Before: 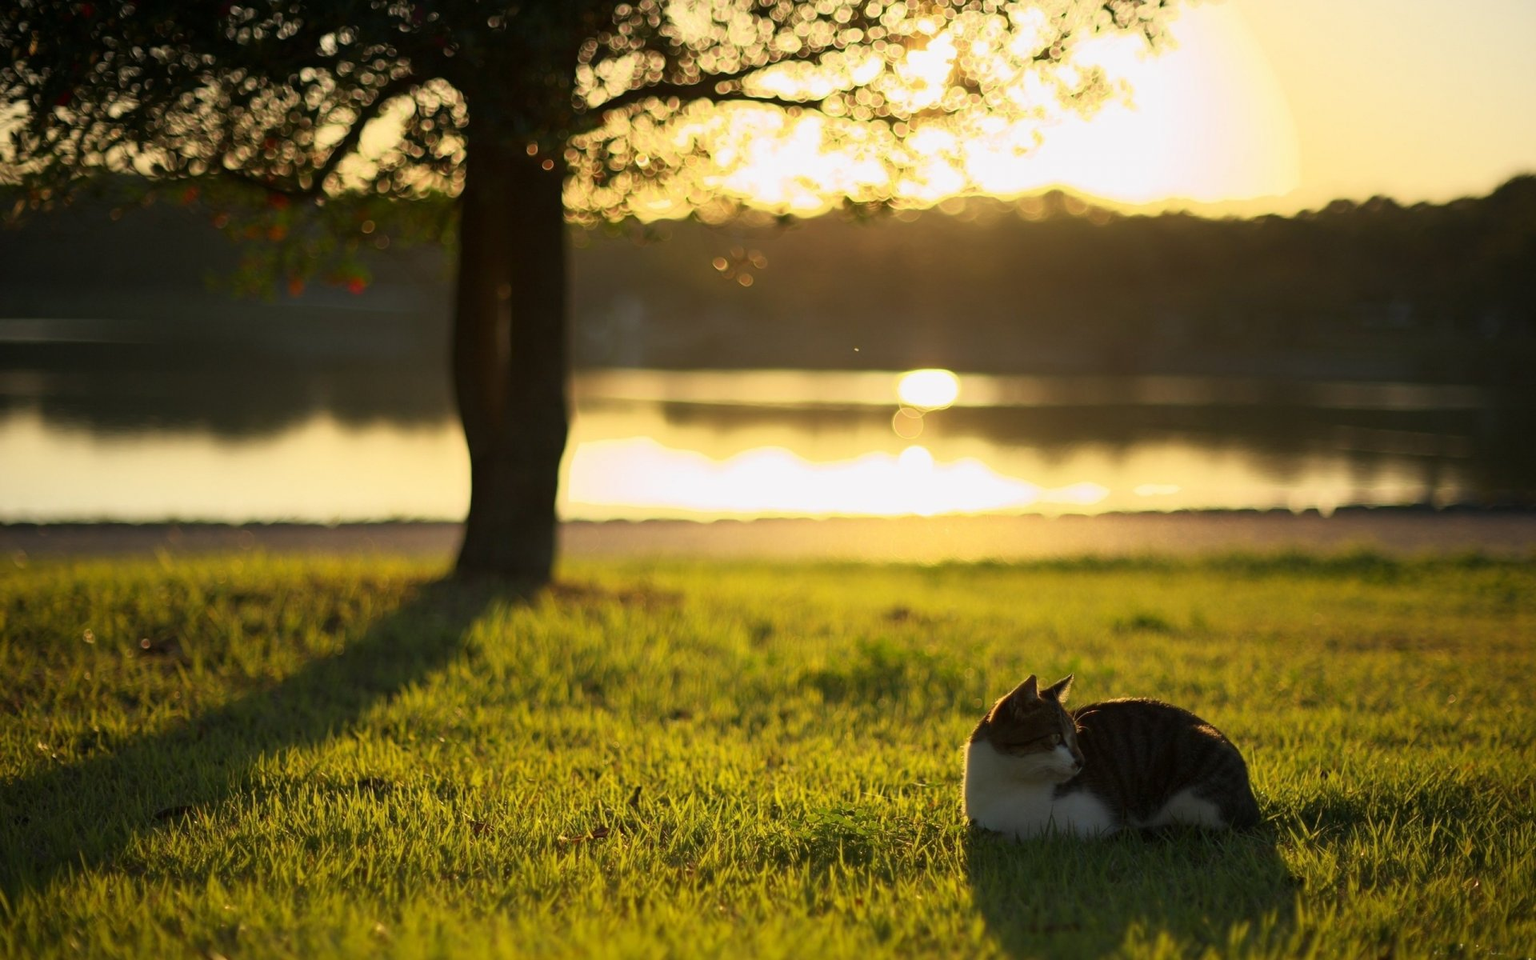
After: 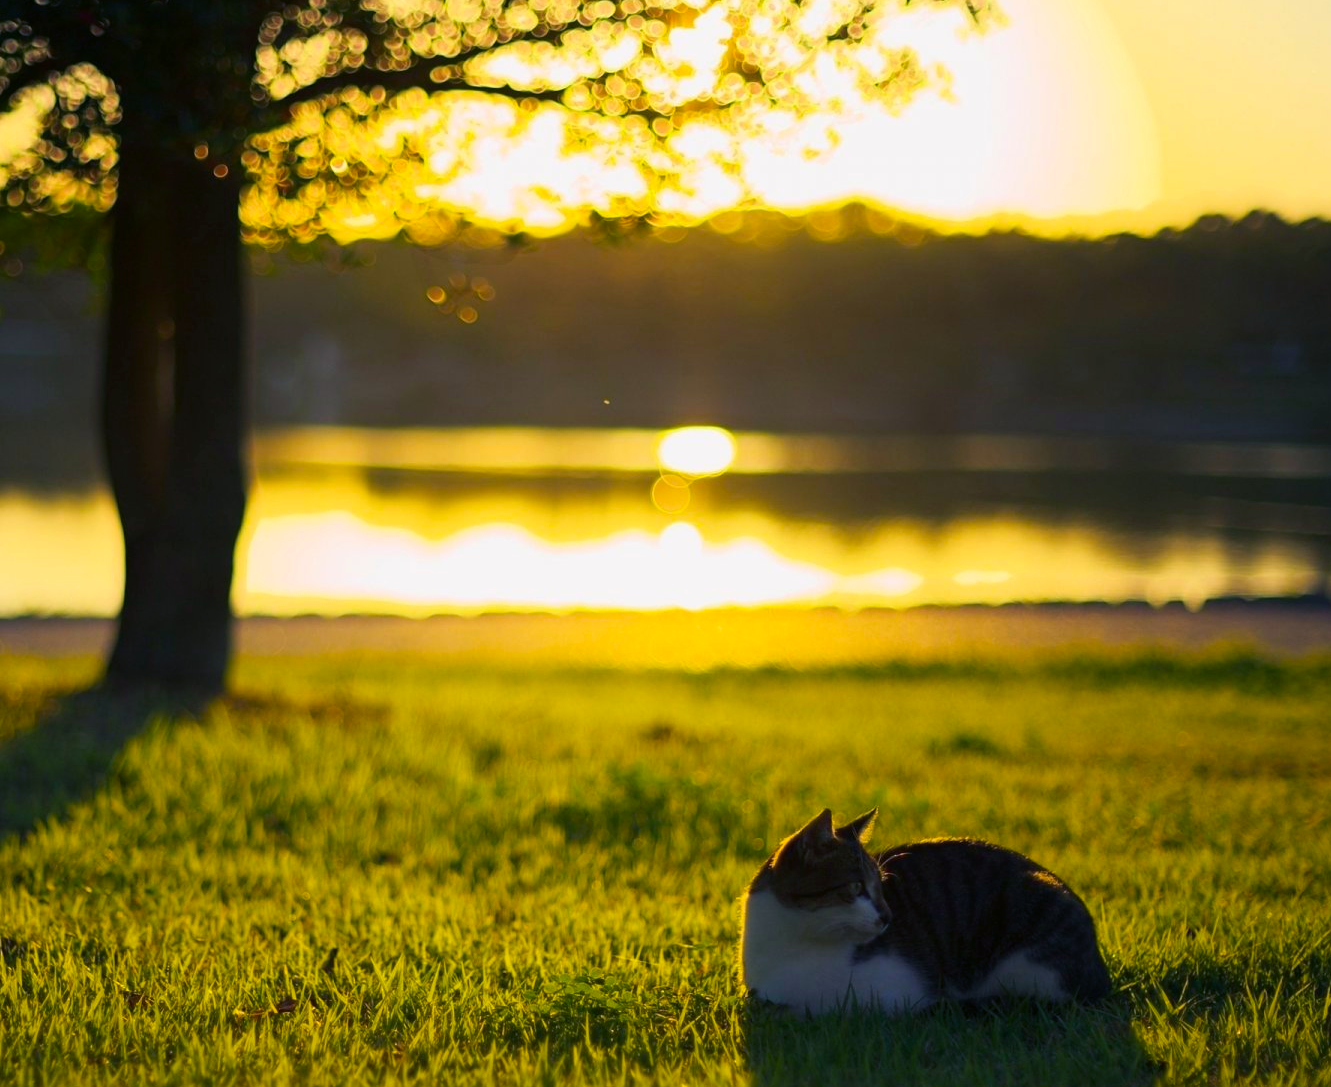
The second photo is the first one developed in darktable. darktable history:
crop and rotate: left 24.179%, top 2.996%, right 6.494%, bottom 6.356%
color balance rgb: shadows lift › luminance -29.17%, shadows lift › chroma 15.341%, shadows lift › hue 267.48°, linear chroma grading › global chroma 9.421%, perceptual saturation grading › global saturation 19.489%, global vibrance 20%
